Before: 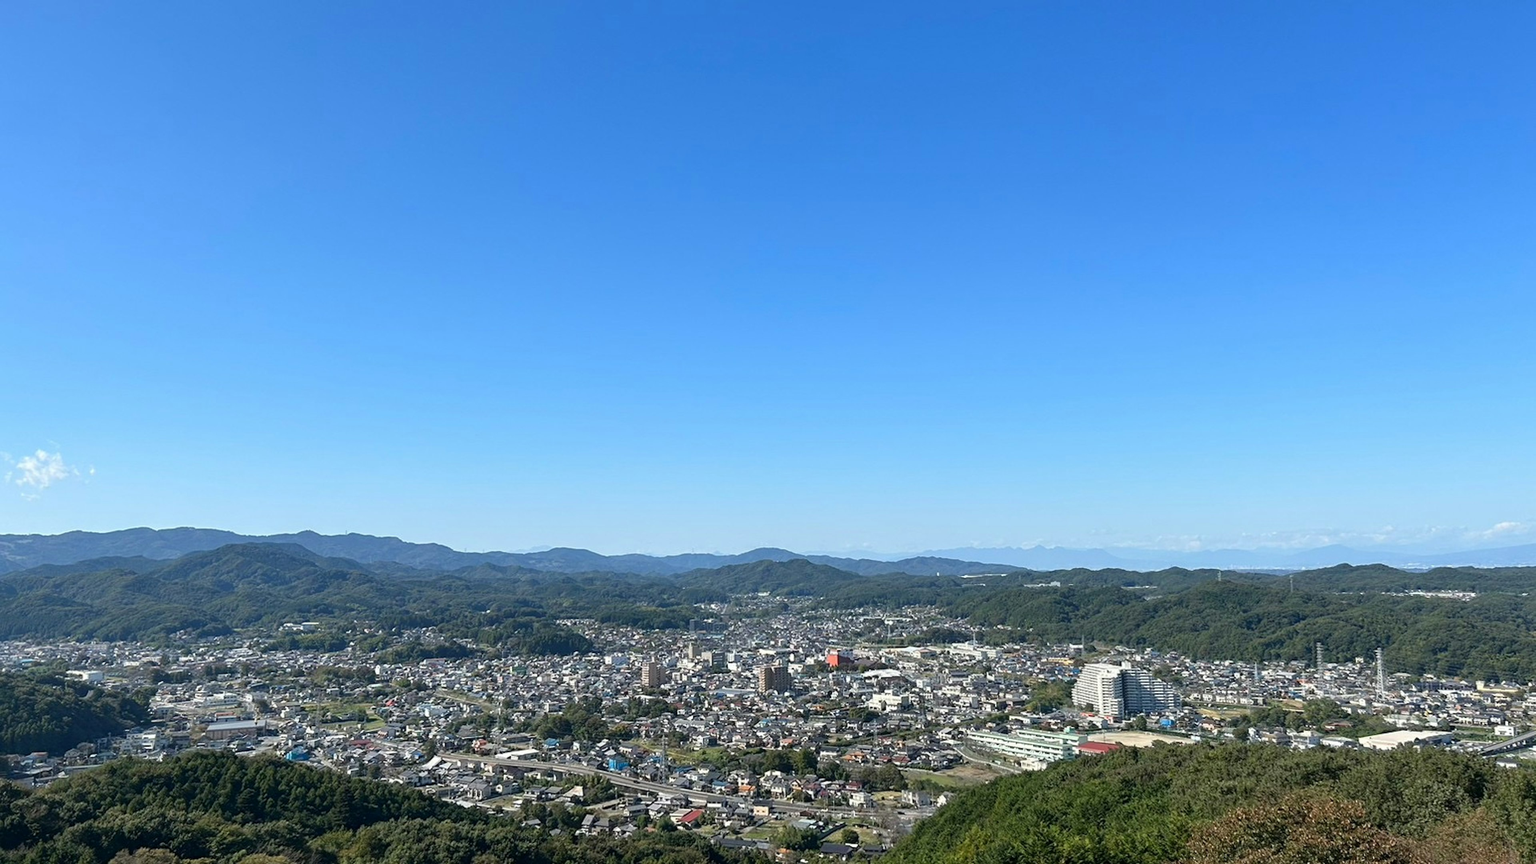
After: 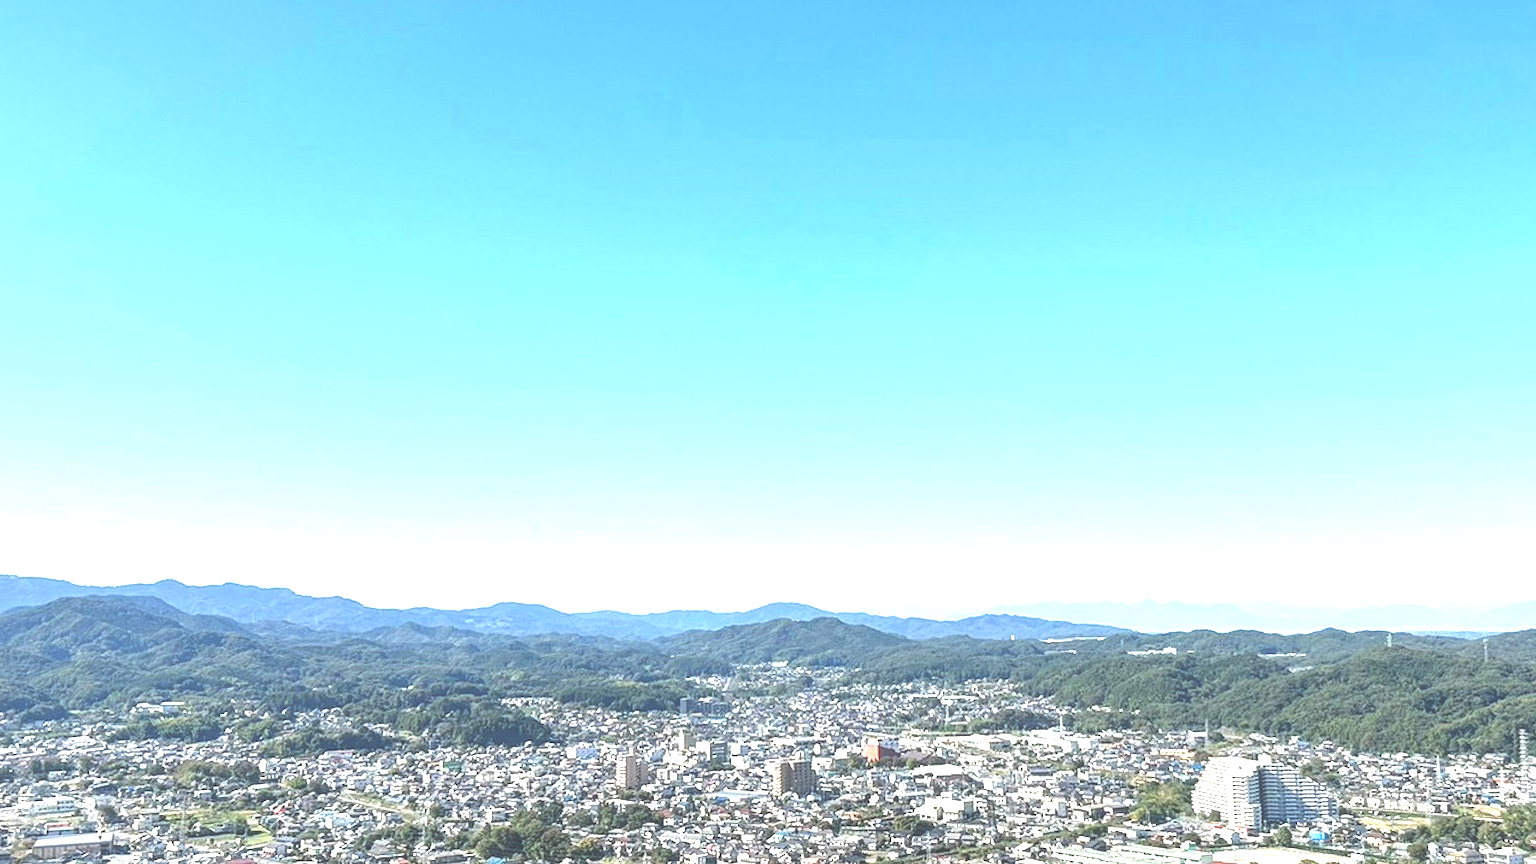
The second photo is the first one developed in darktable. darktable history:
exposure: black level correction -0.023, exposure 1.397 EV, compensate highlight preservation false
local contrast: on, module defaults
crop and rotate: left 11.831%, top 11.346%, right 13.429%, bottom 13.899%
tone equalizer: on, module defaults
